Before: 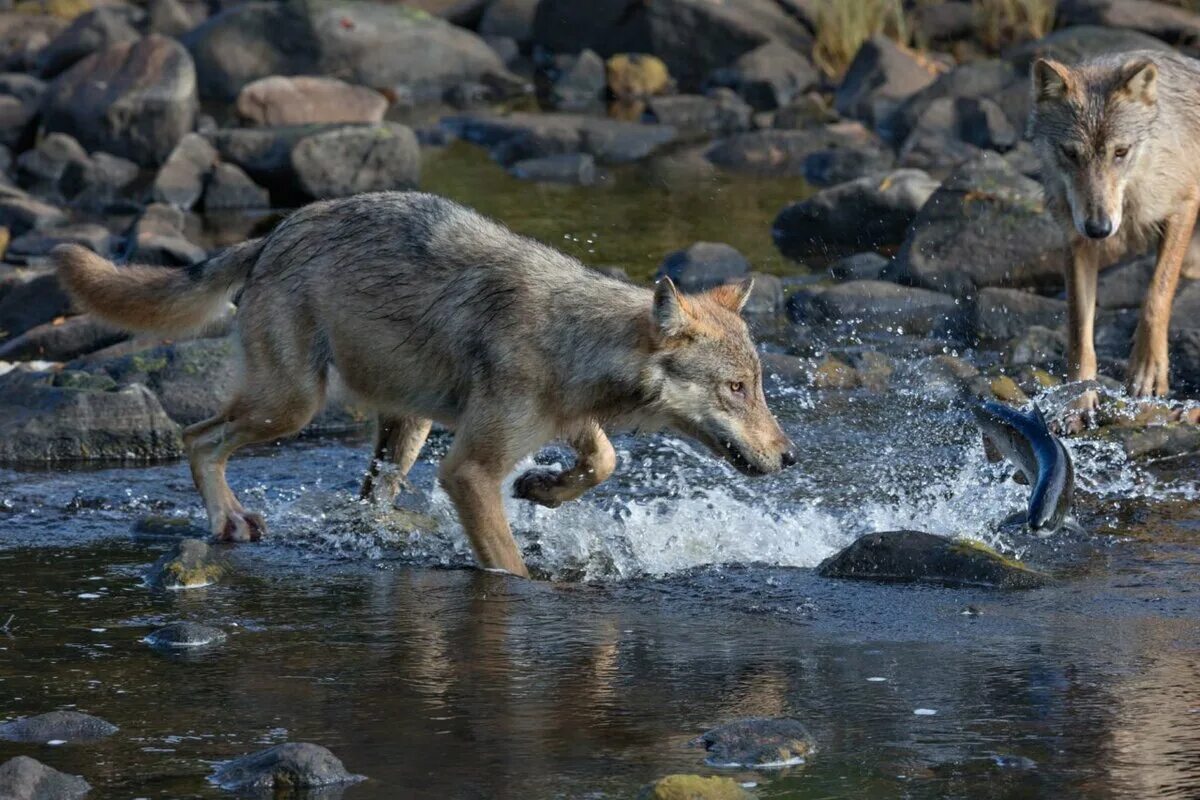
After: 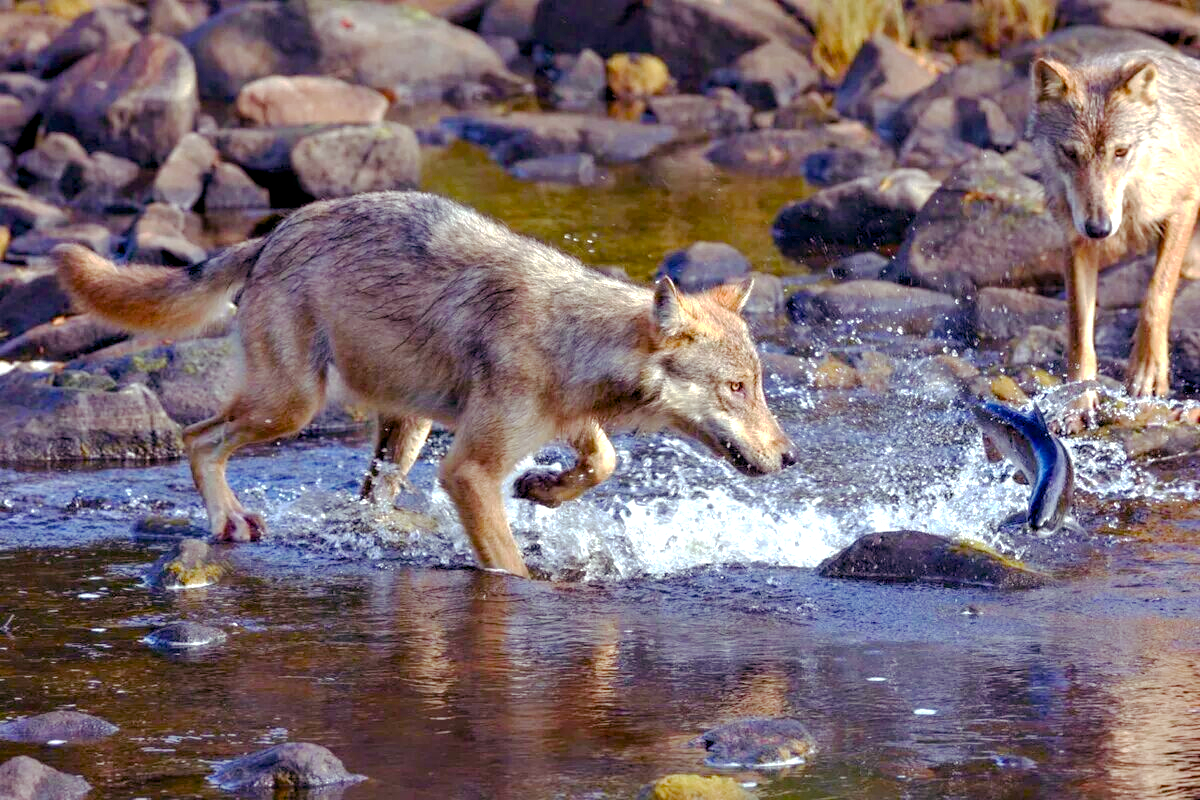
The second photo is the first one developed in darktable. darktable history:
exposure: exposure 0.565 EV, compensate highlight preservation false
color balance rgb: shadows lift › chroma 6.128%, shadows lift › hue 305.15°, power › chroma 1.062%, power › hue 26.37°, global offset › luminance -0.487%, perceptual saturation grading › global saturation 14.05%, perceptual saturation grading › highlights -30.823%, perceptual saturation grading › shadows 51.393%, perceptual brilliance grading › global brilliance 10.2%, perceptual brilliance grading › shadows 15.404%, global vibrance 20%
base curve: curves: ch0 [(0, 0) (0.235, 0.266) (0.503, 0.496) (0.786, 0.72) (1, 1)], preserve colors none
